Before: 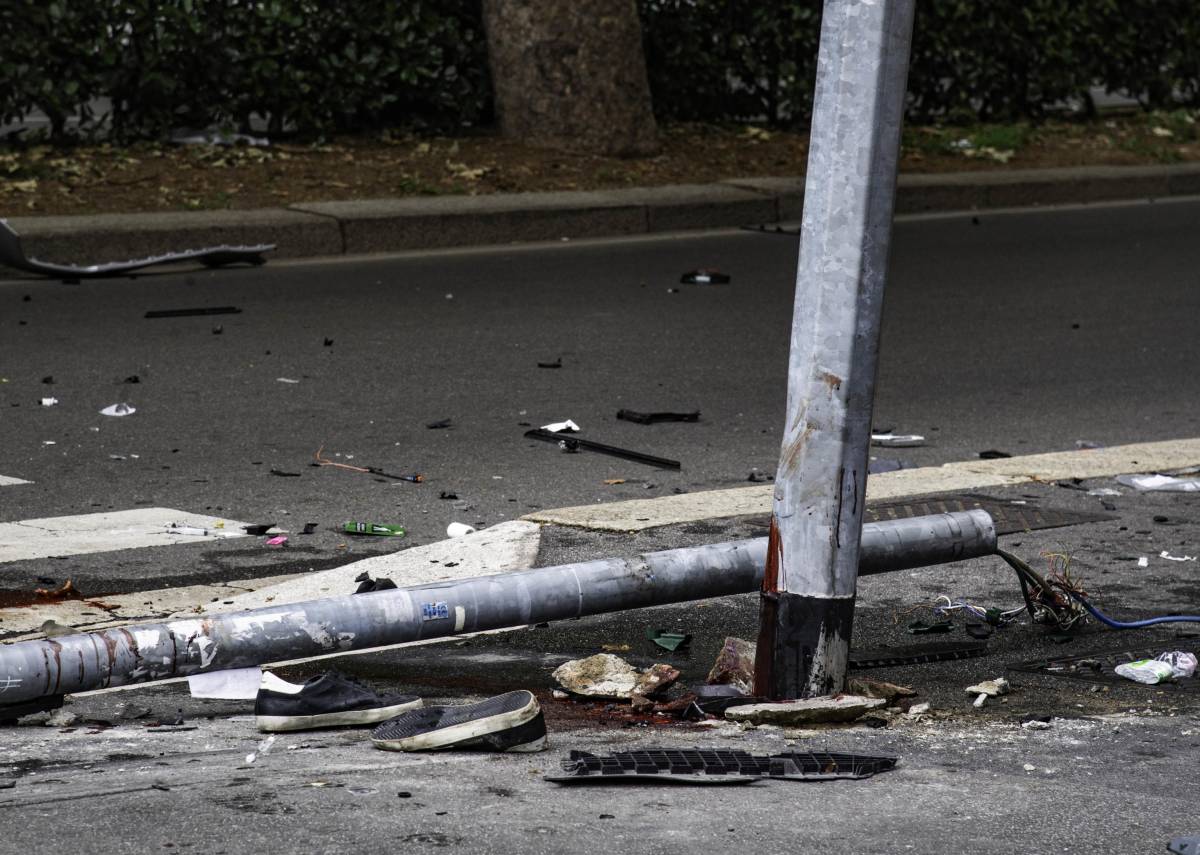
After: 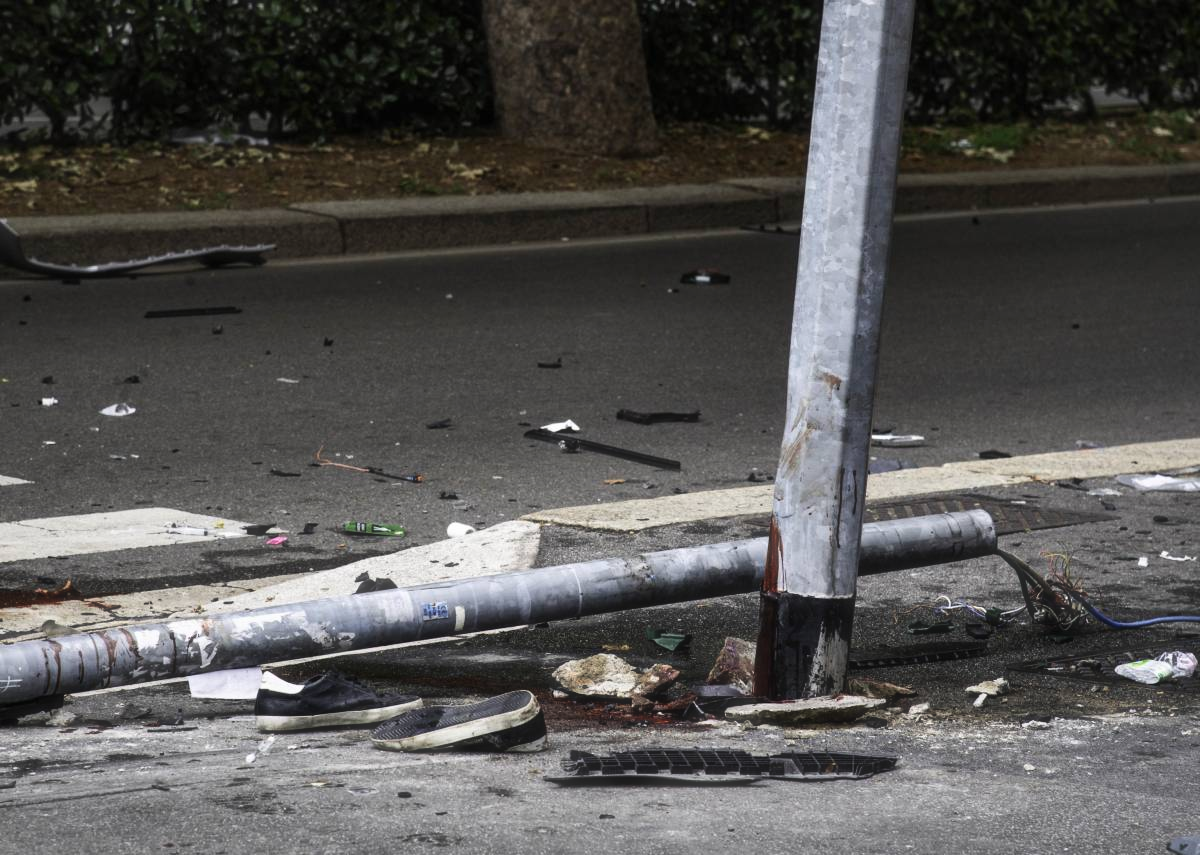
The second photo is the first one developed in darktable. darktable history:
haze removal: strength -0.1, adaptive false
contrast brightness saturation: contrast 0.1, brightness 0.02, saturation 0.02
